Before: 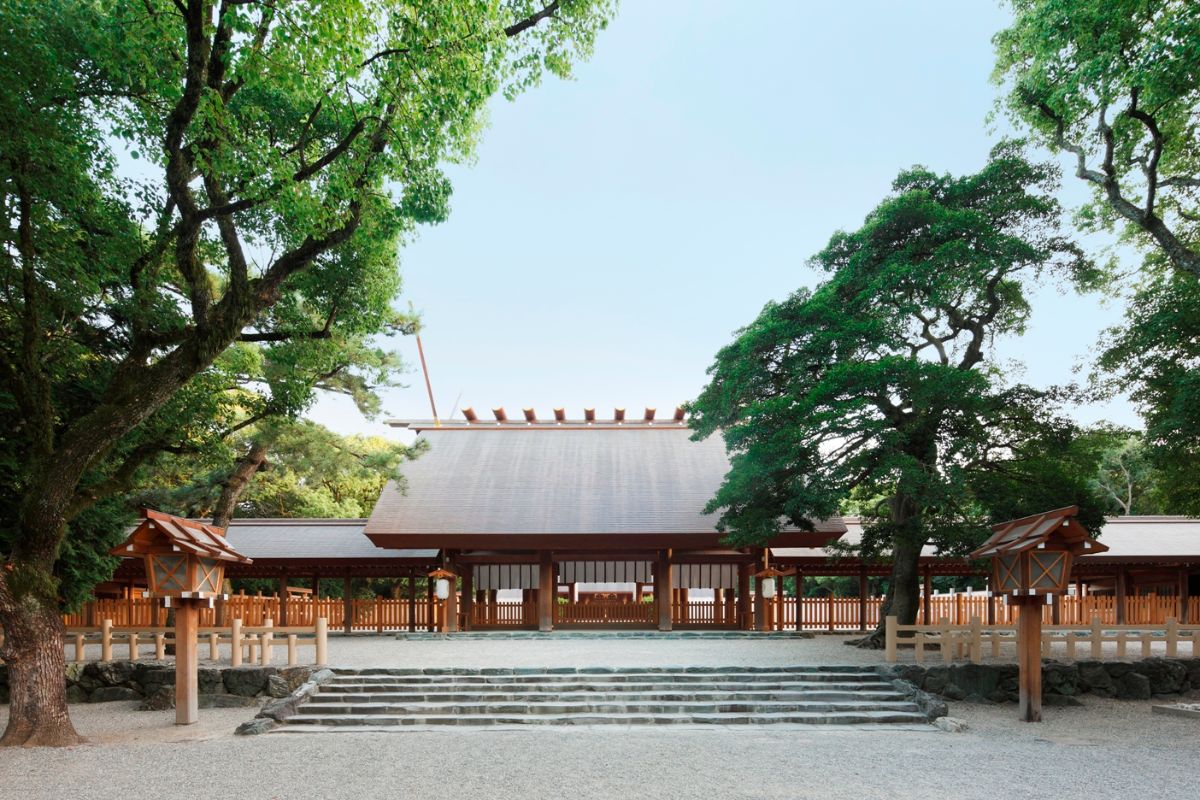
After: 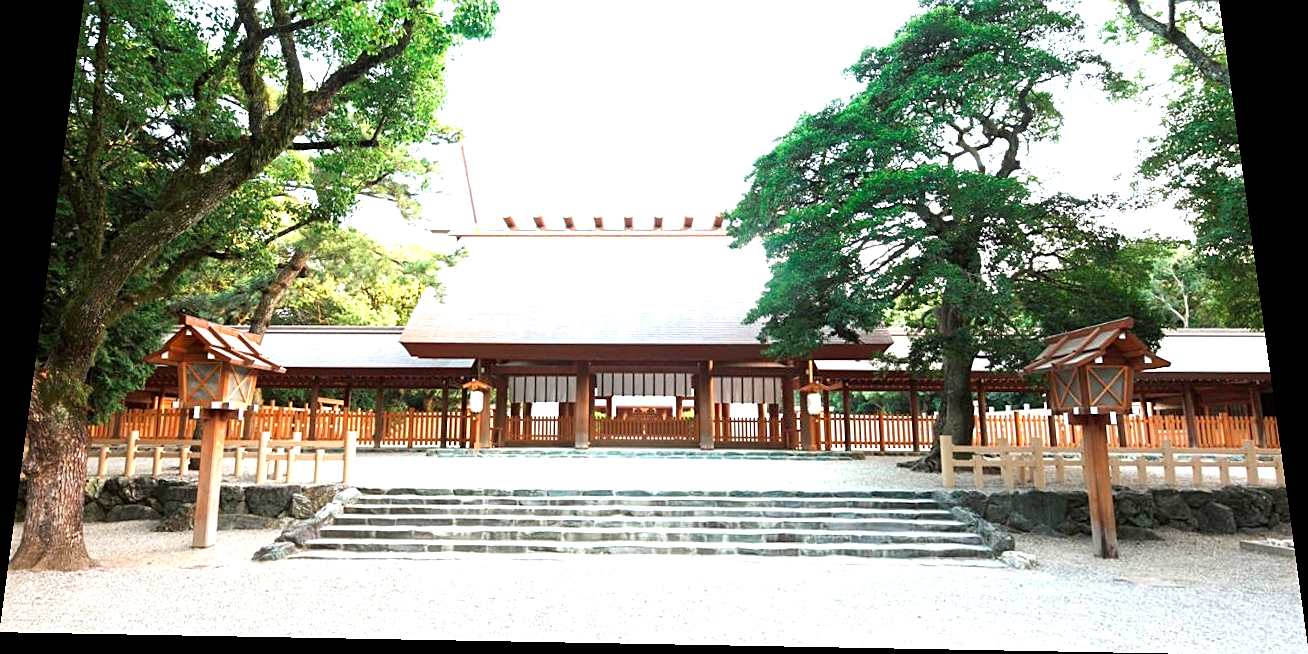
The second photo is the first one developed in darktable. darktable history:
crop and rotate: top 19.998%
sharpen: on, module defaults
exposure: exposure 1.25 EV, compensate exposure bias true, compensate highlight preservation false
rotate and perspective: rotation 0.128°, lens shift (vertical) -0.181, lens shift (horizontal) -0.044, shear 0.001, automatic cropping off
